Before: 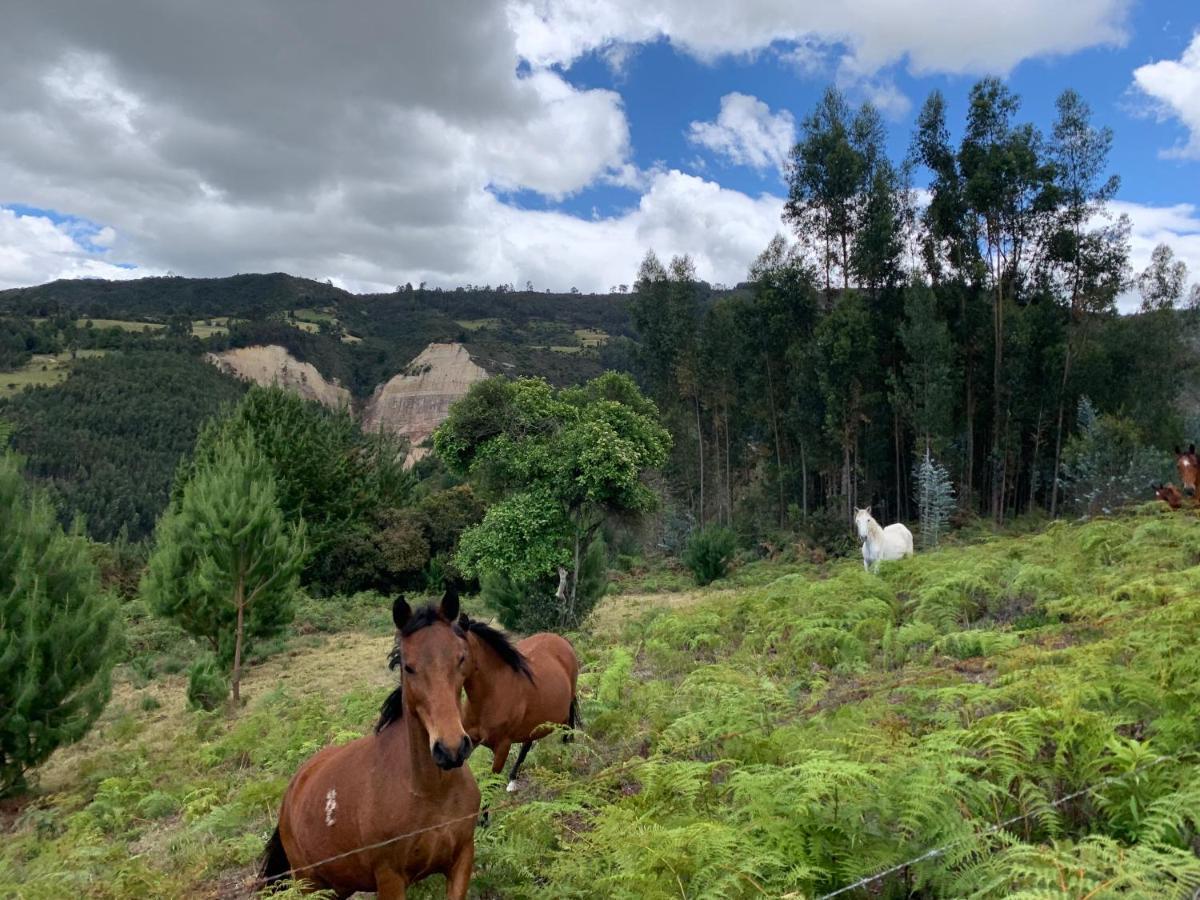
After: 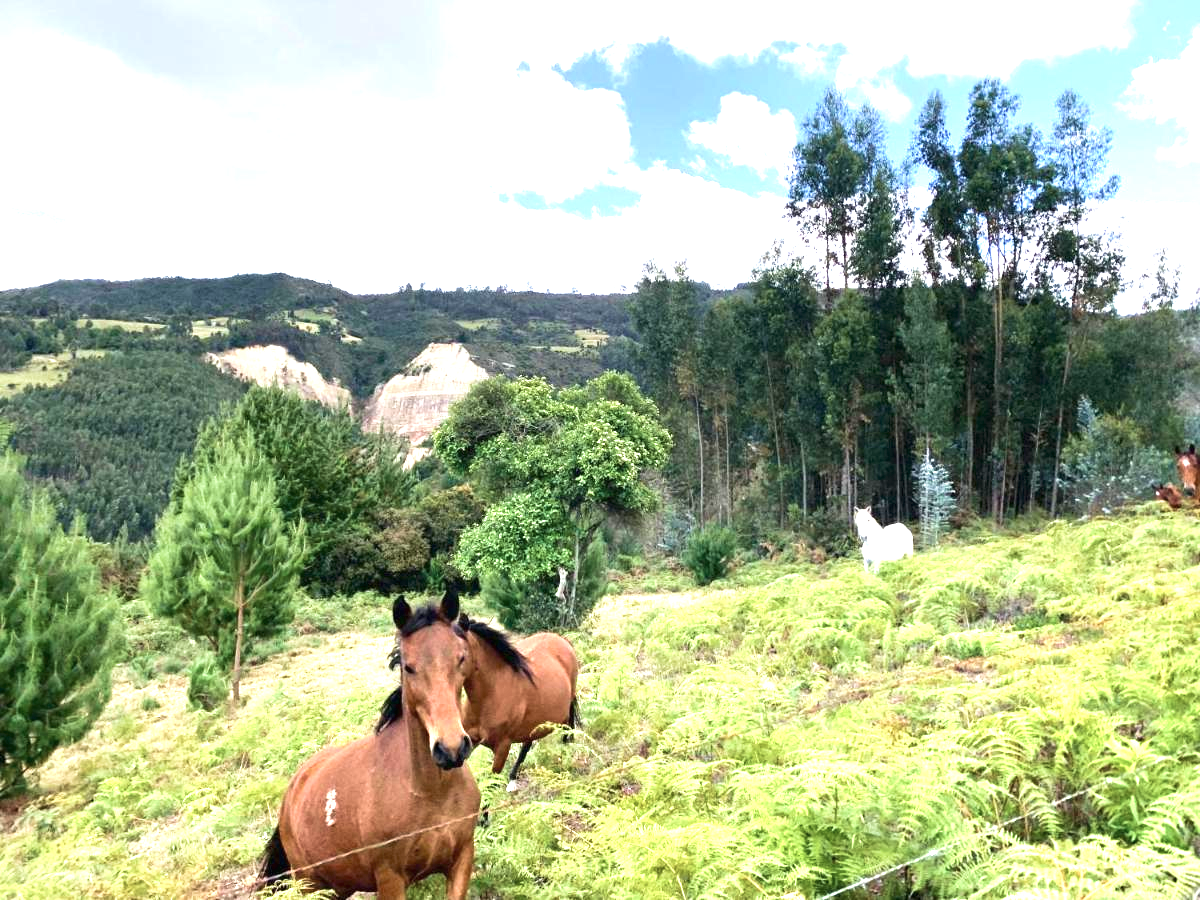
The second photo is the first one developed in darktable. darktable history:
contrast brightness saturation: contrast 0.108, saturation -0.165
velvia: on, module defaults
exposure: black level correction 0, exposure 1.979 EV, compensate exposure bias true, compensate highlight preservation false
